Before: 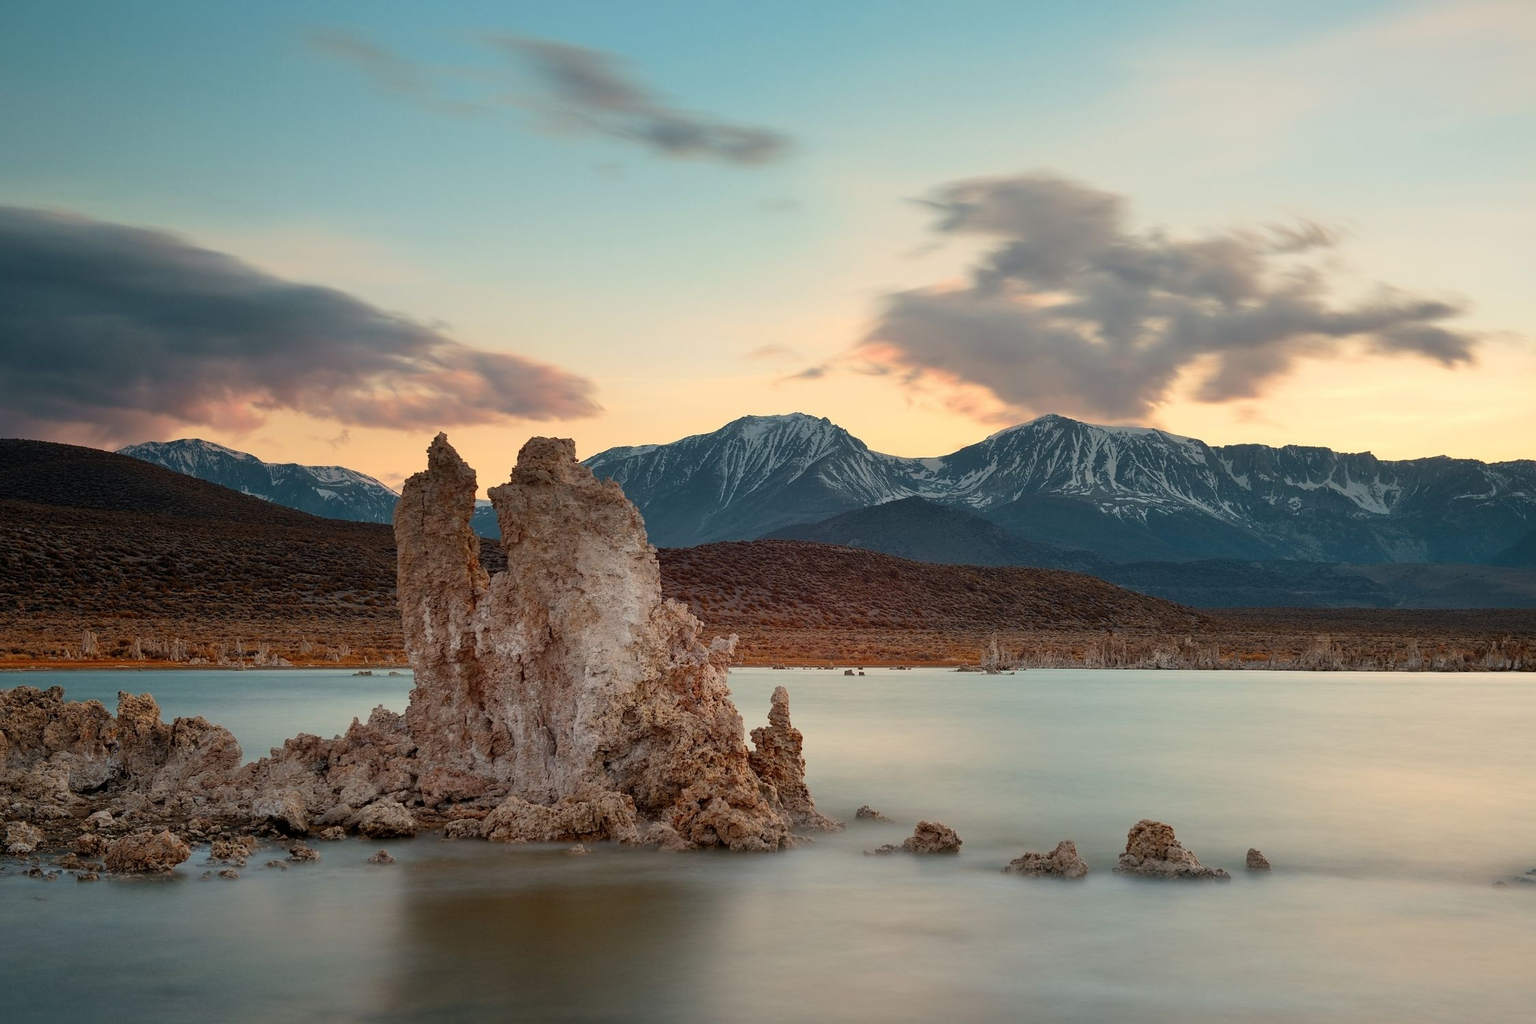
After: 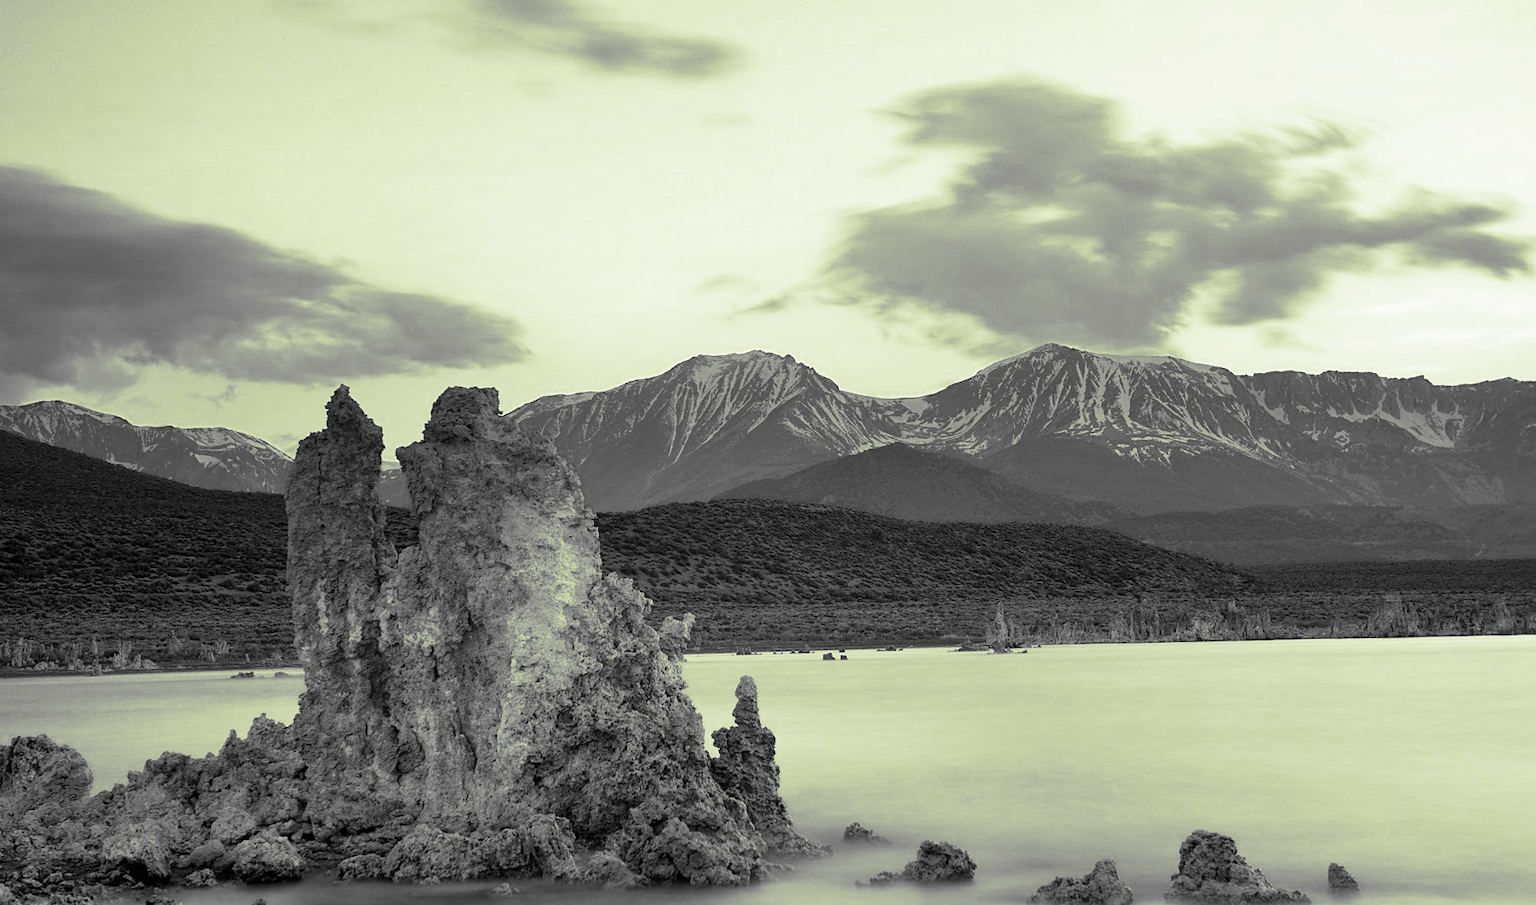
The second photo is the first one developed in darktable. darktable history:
crop: left 8.155%, top 6.611%, bottom 15.385%
white balance: red 0.766, blue 1.537
rotate and perspective: rotation -1.68°, lens shift (vertical) -0.146, crop left 0.049, crop right 0.912, crop top 0.032, crop bottom 0.96
color correction: highlights a* -2.24, highlights b* -18.1
color calibration: output gray [0.253, 0.26, 0.487, 0], gray › normalize channels true, illuminant same as pipeline (D50), adaptation XYZ, x 0.346, y 0.359, gamut compression 0
split-toning: shadows › hue 290.82°, shadows › saturation 0.34, highlights › saturation 0.38, balance 0, compress 50%
color zones: curves: ch0 [(0.004, 0.588) (0.116, 0.636) (0.259, 0.476) (0.423, 0.464) (0.75, 0.5)]; ch1 [(0, 0) (0.143, 0) (0.286, 0) (0.429, 0) (0.571, 0) (0.714, 0) (0.857, 0)]
